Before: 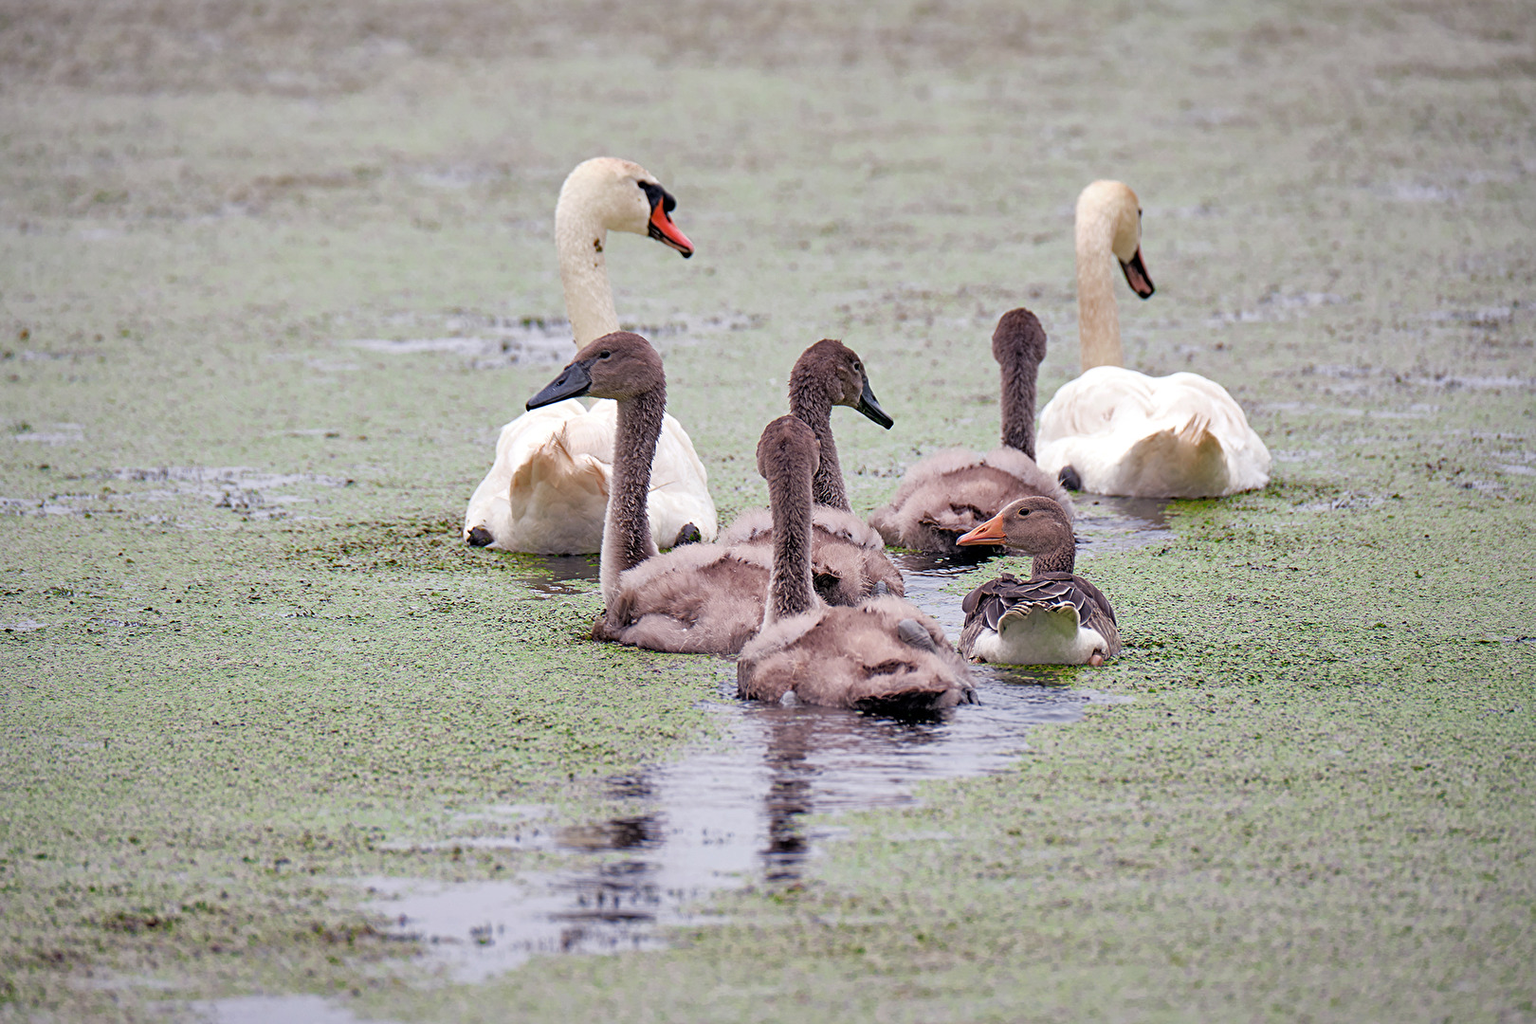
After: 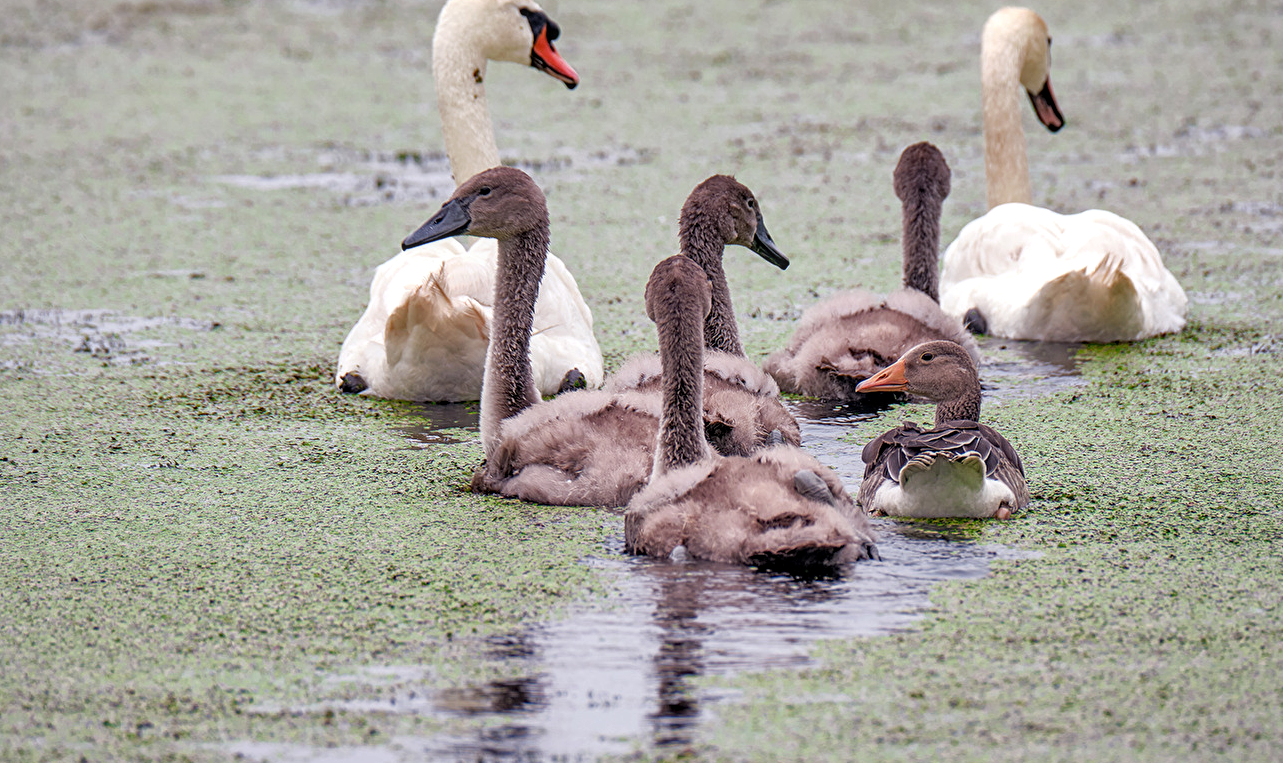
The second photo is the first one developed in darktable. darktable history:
crop: left 9.451%, top 16.956%, right 11.29%, bottom 12.33%
local contrast: on, module defaults
